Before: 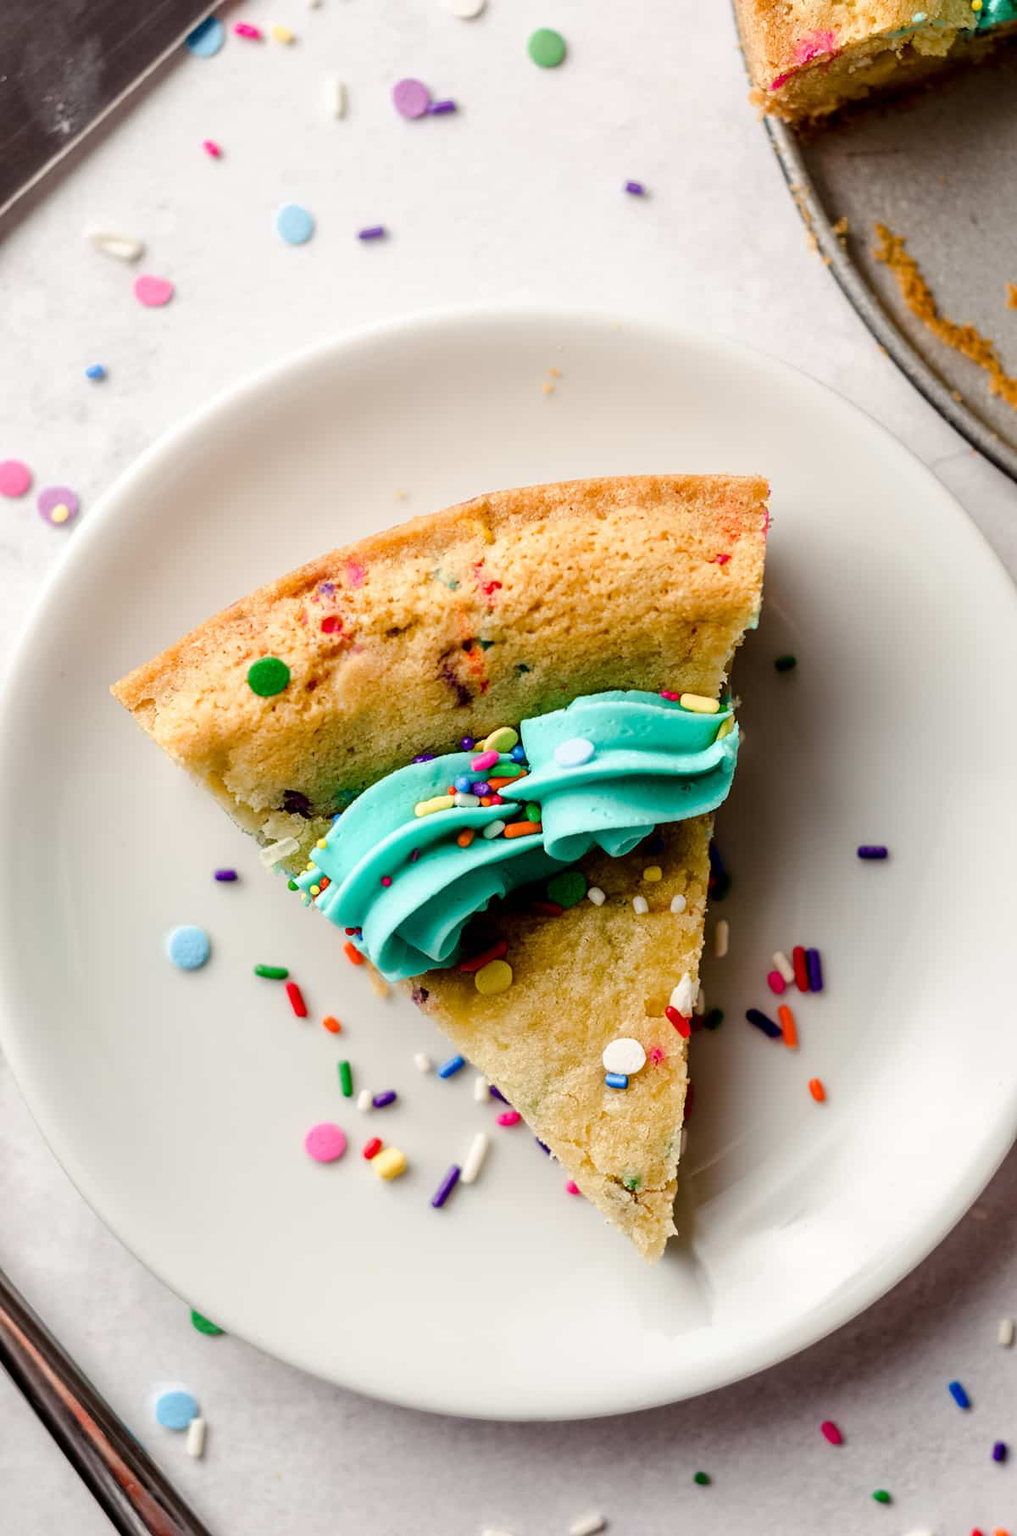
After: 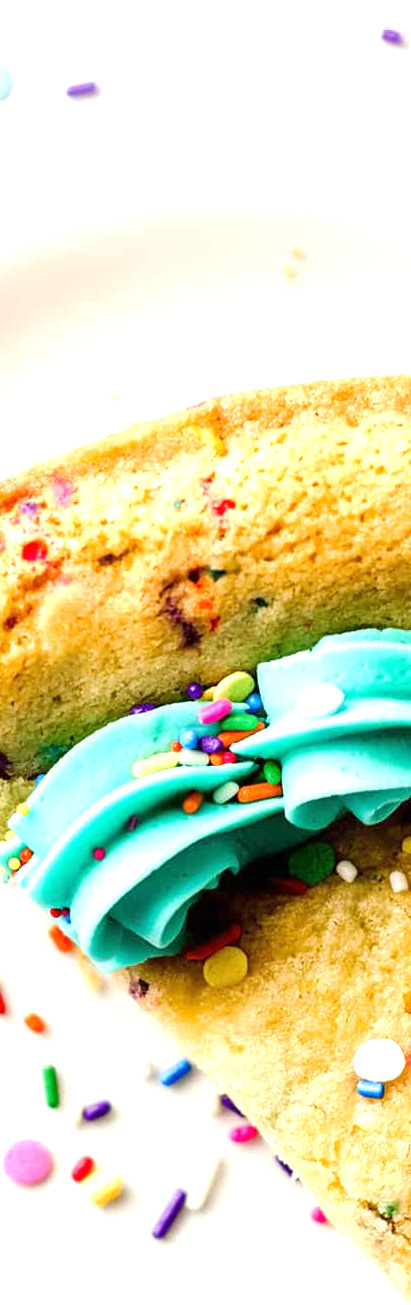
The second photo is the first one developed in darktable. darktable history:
crop and rotate: left 29.758%, top 10.275%, right 35.986%, bottom 17.662%
exposure: black level correction 0, exposure 0.894 EV, compensate highlight preservation false
